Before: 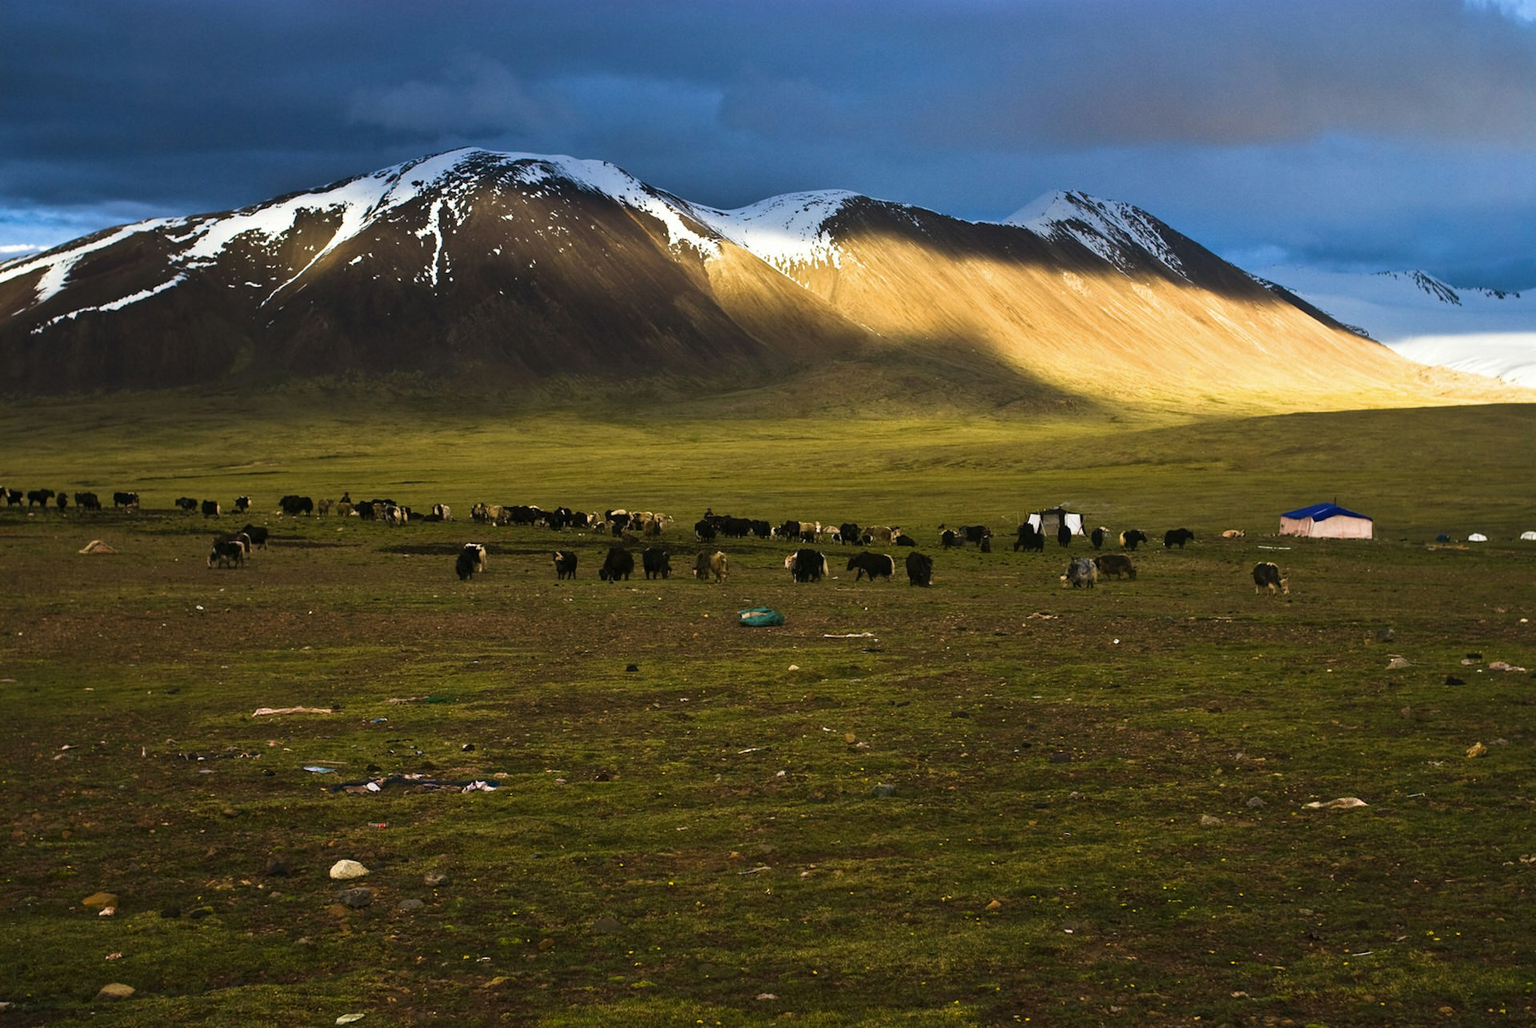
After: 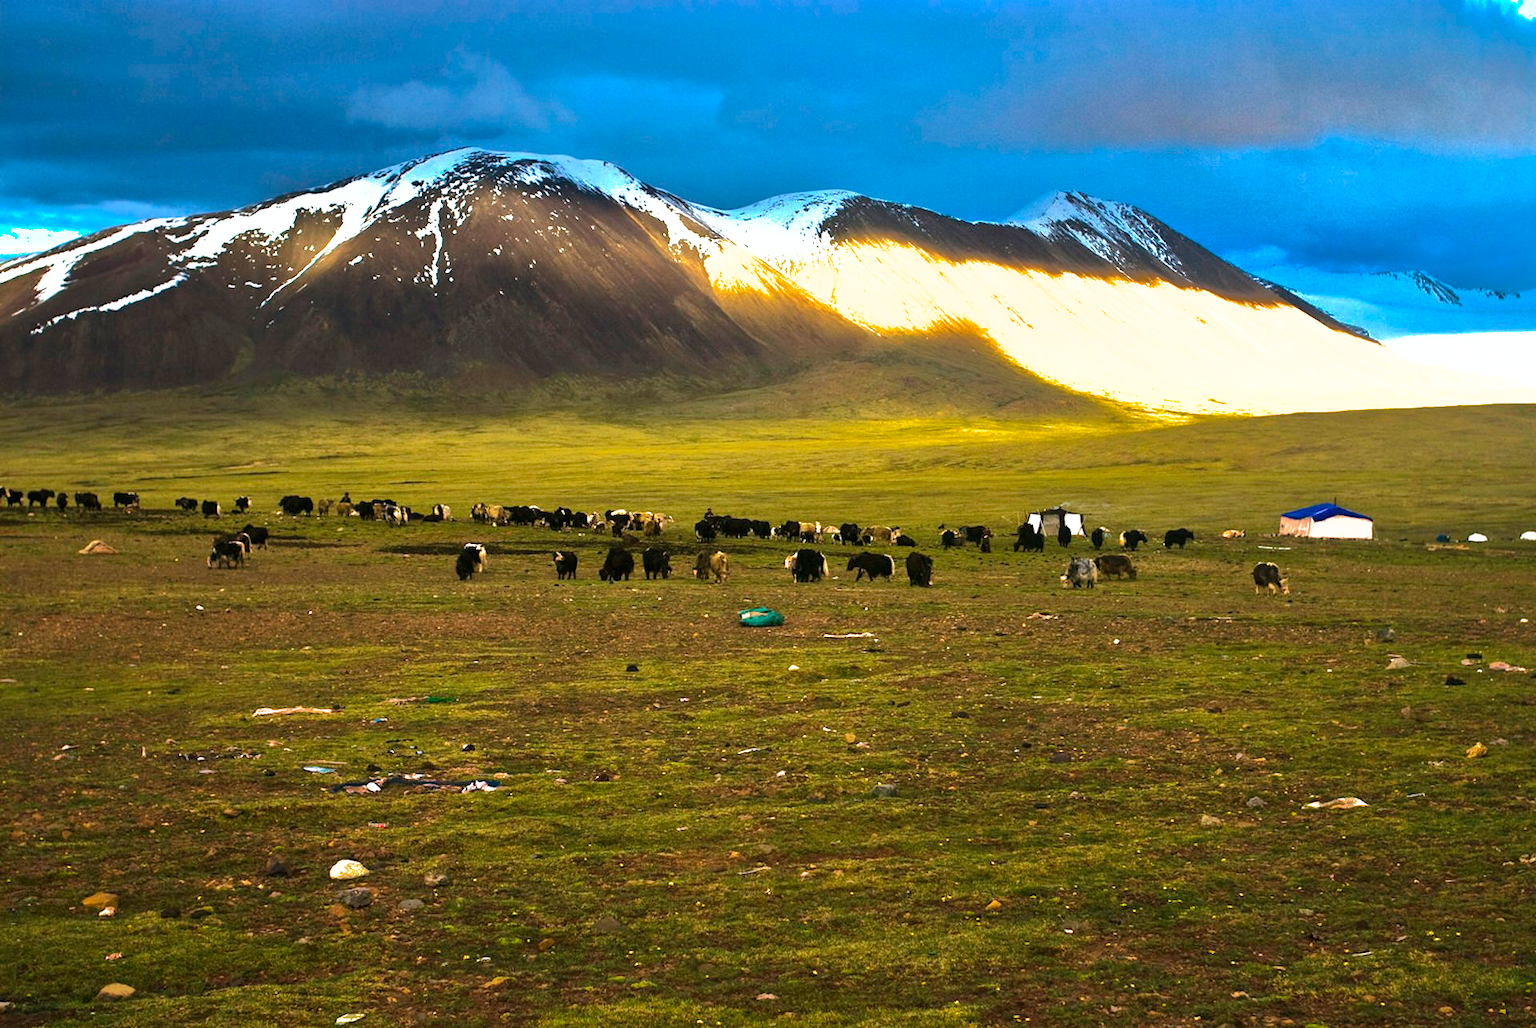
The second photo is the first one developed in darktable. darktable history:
white balance: red 0.986, blue 1.01
exposure: black level correction 0, exposure 1.3 EV, compensate exposure bias true, compensate highlight preservation false
shadows and highlights: shadows -19.91, highlights -73.15
